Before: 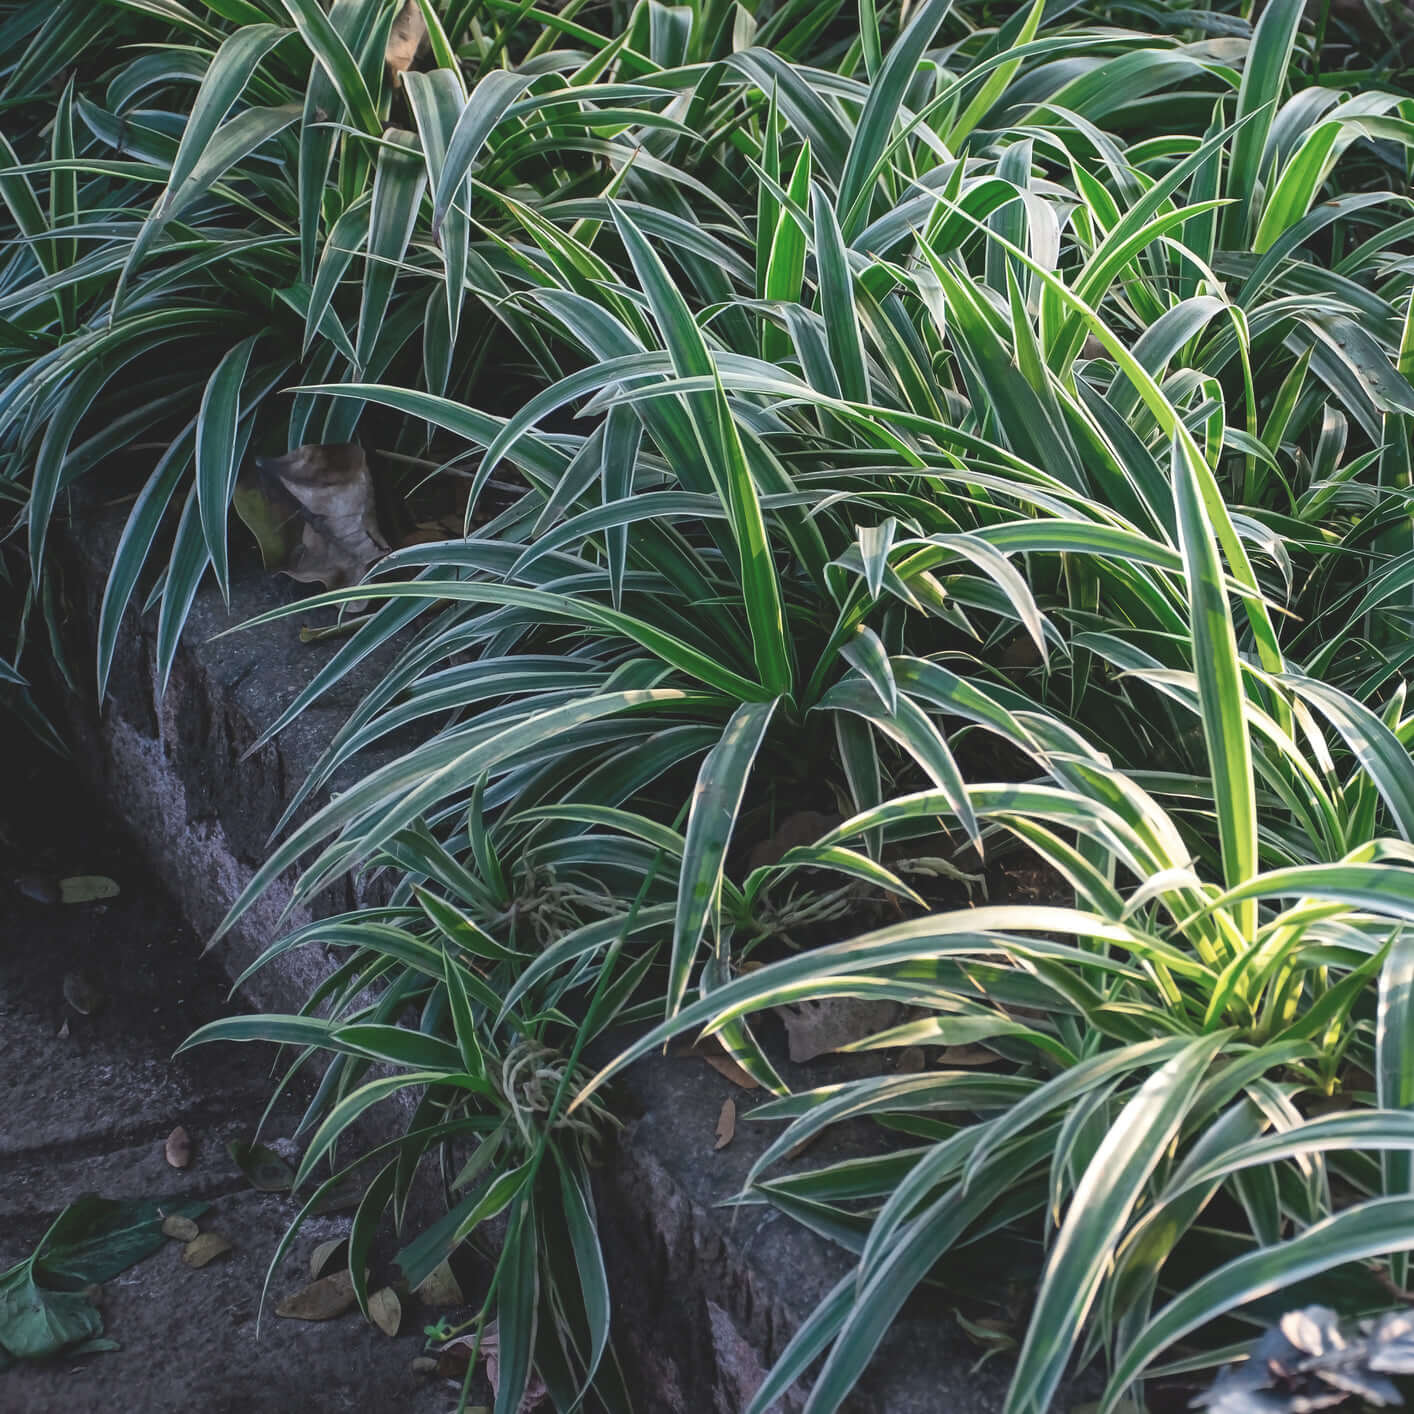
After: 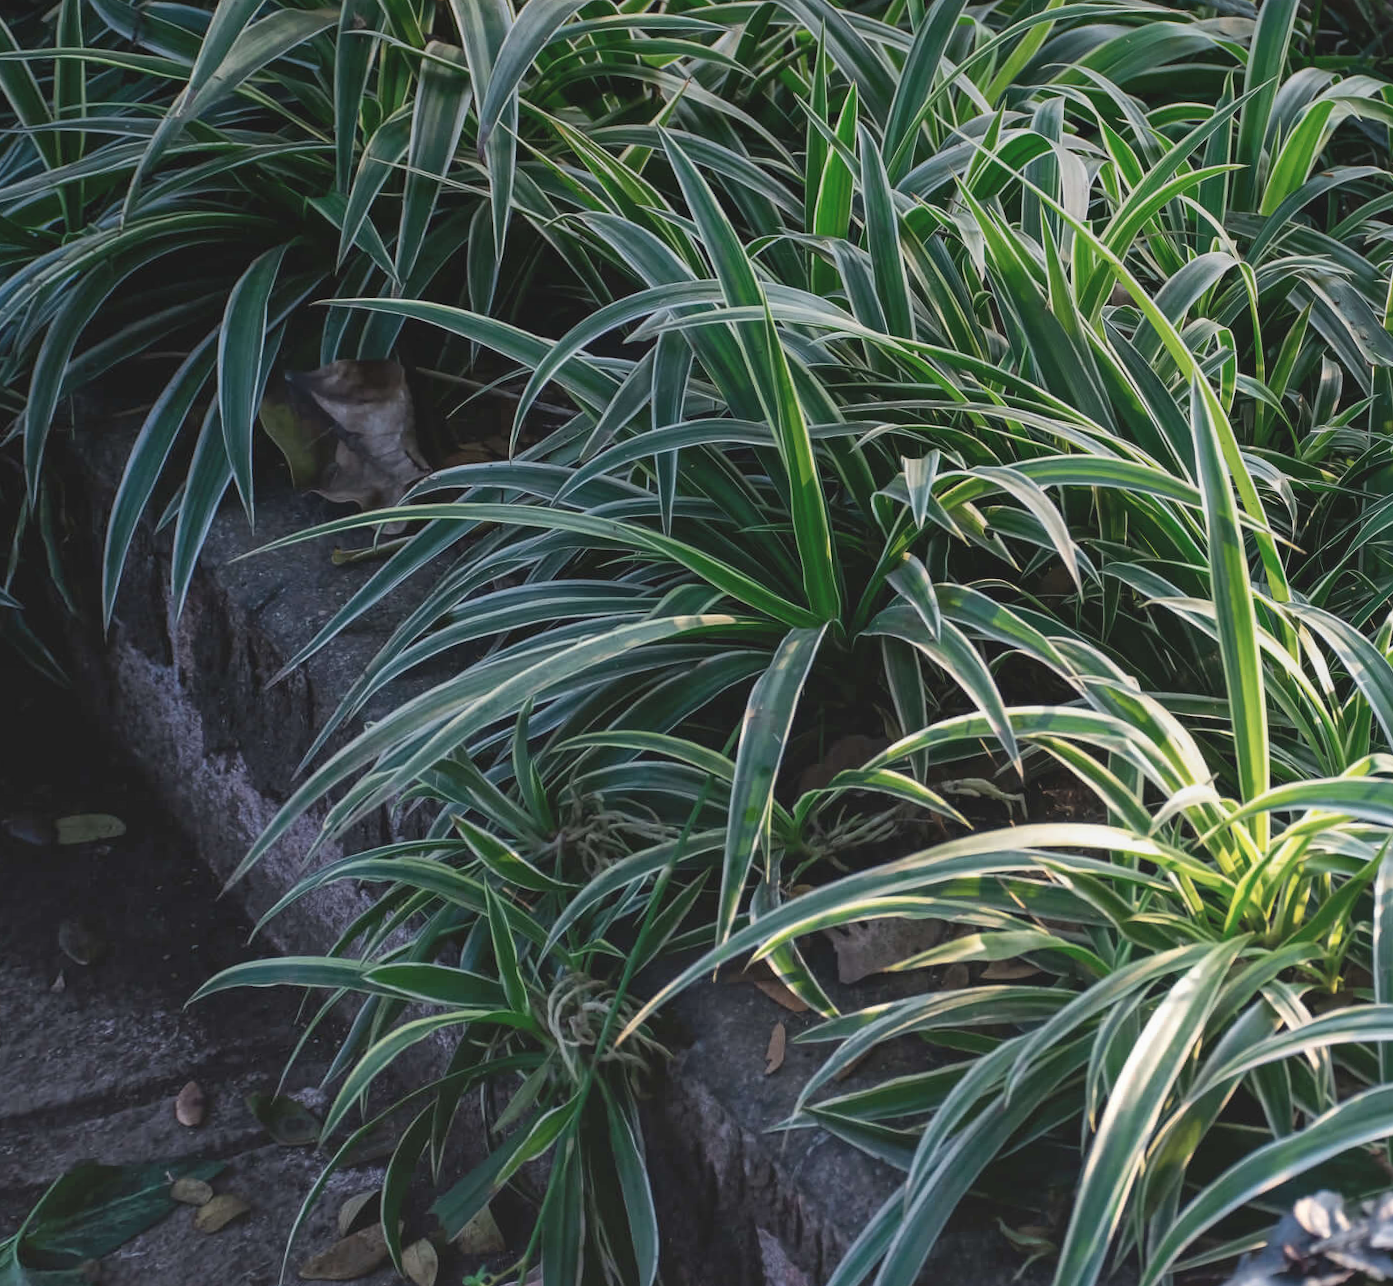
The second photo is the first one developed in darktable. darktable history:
rotate and perspective: rotation -0.013°, lens shift (vertical) -0.027, lens shift (horizontal) 0.178, crop left 0.016, crop right 0.989, crop top 0.082, crop bottom 0.918
graduated density: on, module defaults
